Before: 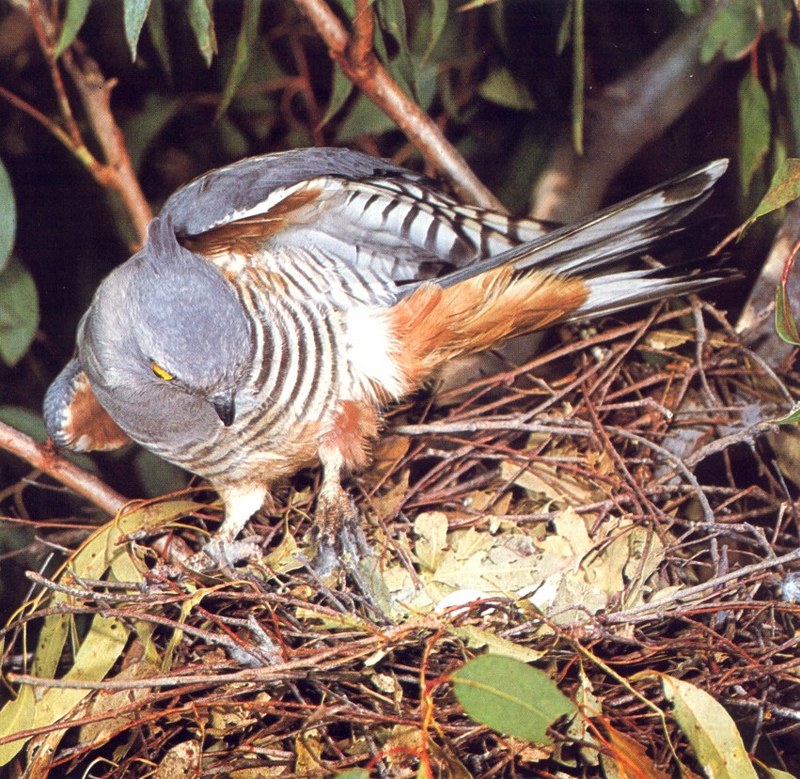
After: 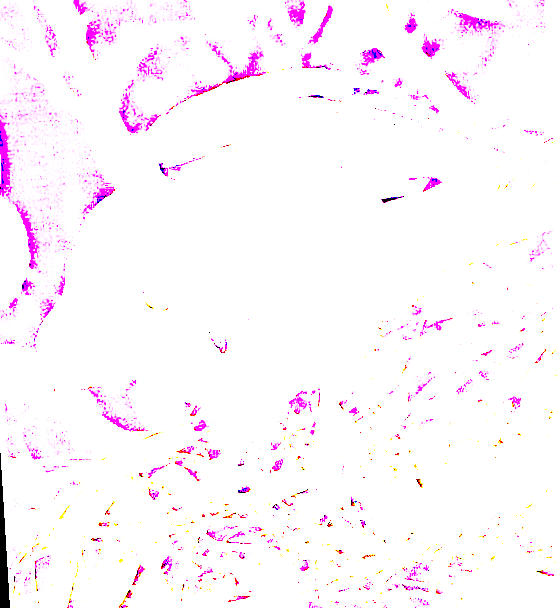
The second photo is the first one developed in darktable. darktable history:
haze removal: strength 0.29, distance 0.25, compatibility mode true, adaptive false
sharpen: on, module defaults
base curve: curves: ch0 [(0, 0) (0.007, 0.004) (0.027, 0.03) (0.046, 0.07) (0.207, 0.54) (0.442, 0.872) (0.673, 0.972) (1, 1)], preserve colors none
exposure: exposure 8 EV, compensate highlight preservation false
rotate and perspective: rotation -3.52°, crop left 0.036, crop right 0.964, crop top 0.081, crop bottom 0.919
crop: top 5.803%, right 27.864%, bottom 5.804%
color calibration: illuminant F (fluorescent), F source F9 (Cool White Deluxe 4150 K) – high CRI, x 0.374, y 0.373, temperature 4158.34 K
color balance rgb: perceptual saturation grading › global saturation 20%, global vibrance 20%
